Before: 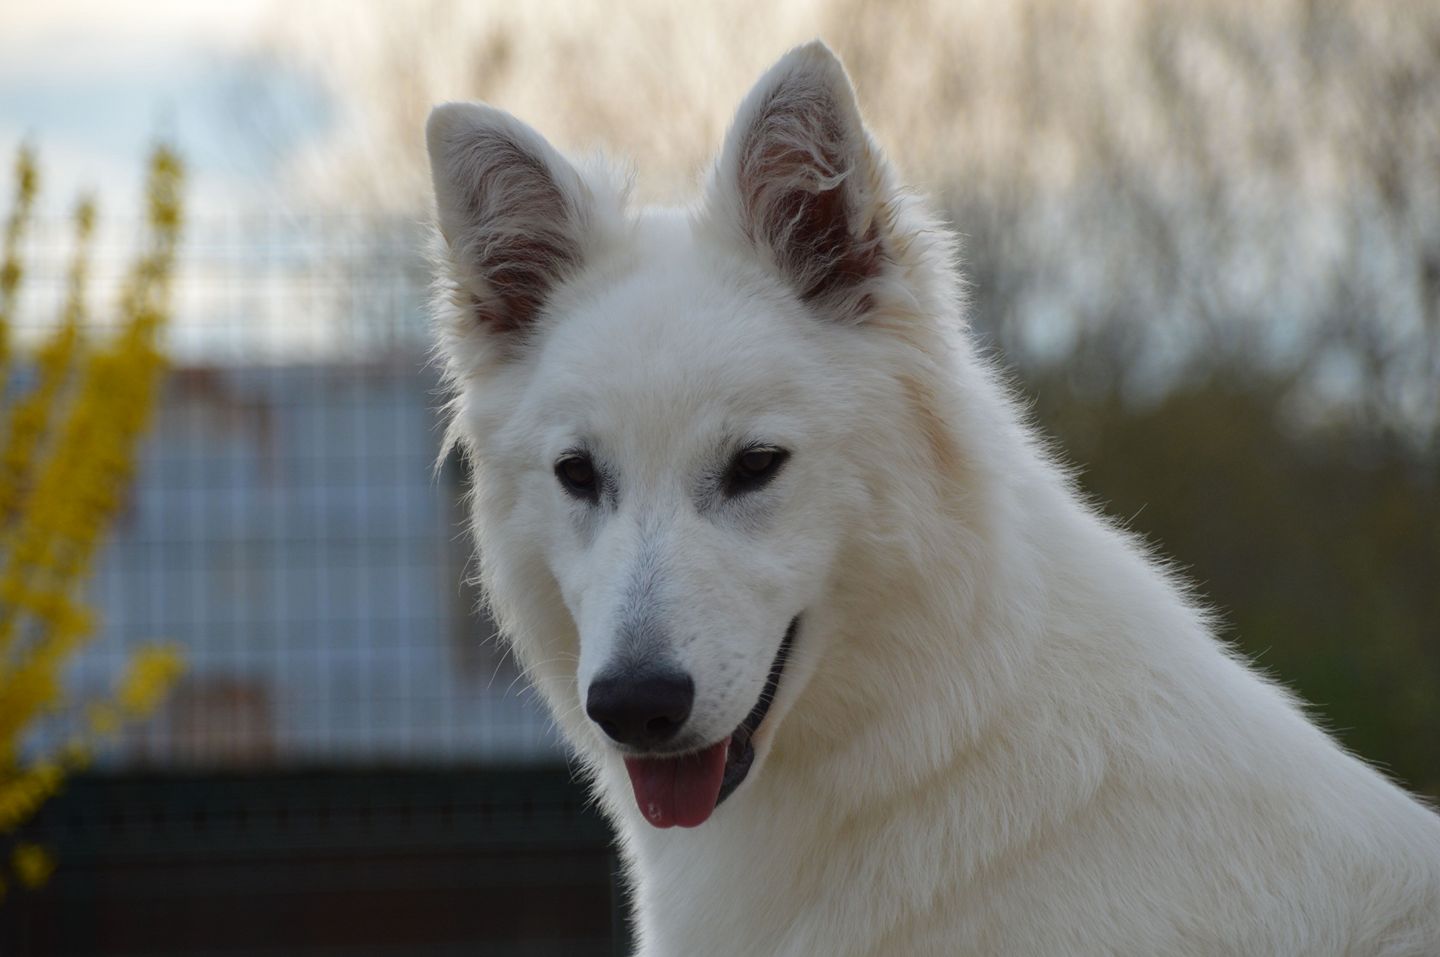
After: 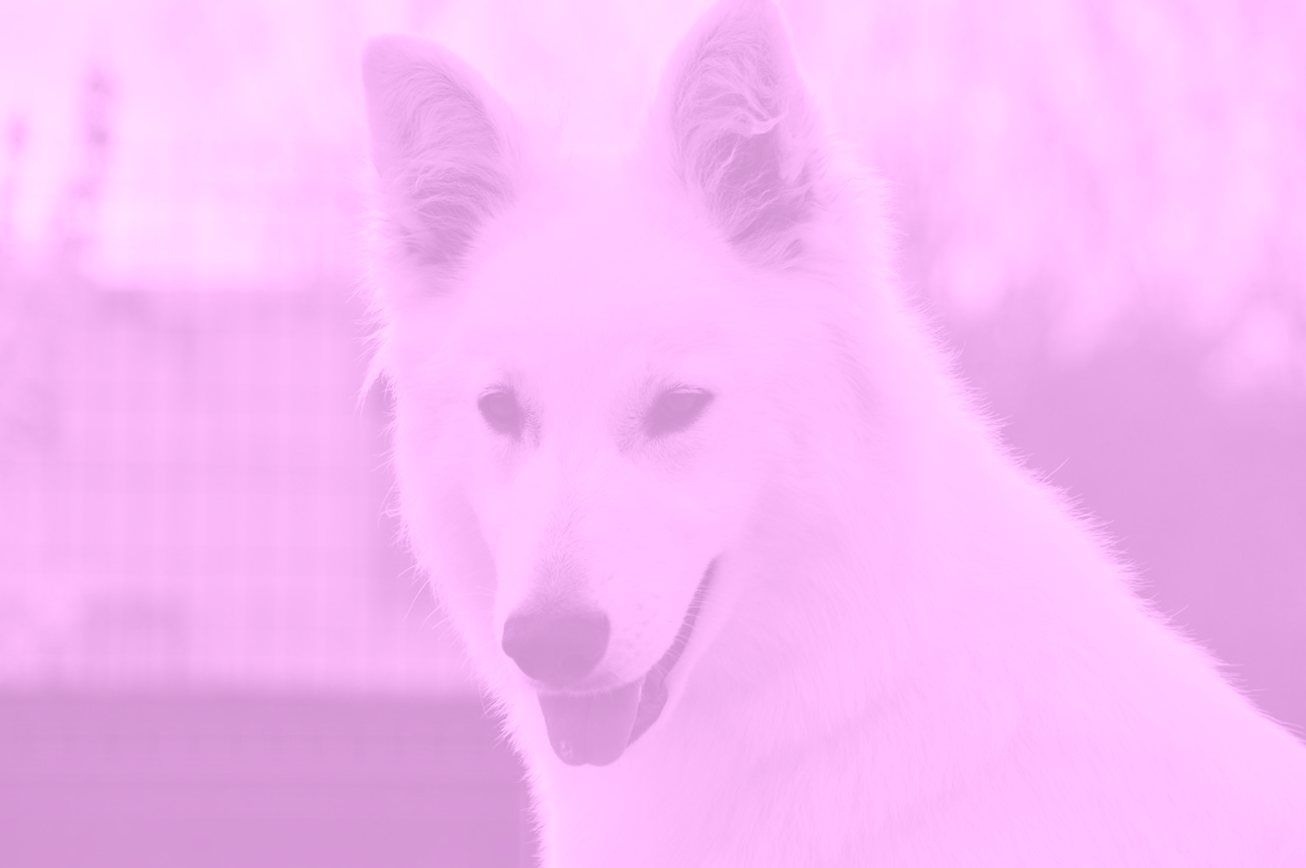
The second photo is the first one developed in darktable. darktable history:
tone equalizer: on, module defaults
crop and rotate: angle -1.96°, left 3.097%, top 4.154%, right 1.586%, bottom 0.529%
shadows and highlights: shadows 25, highlights -48, soften with gaussian
colorize: hue 331.2°, saturation 75%, source mix 30.28%, lightness 70.52%, version 1
